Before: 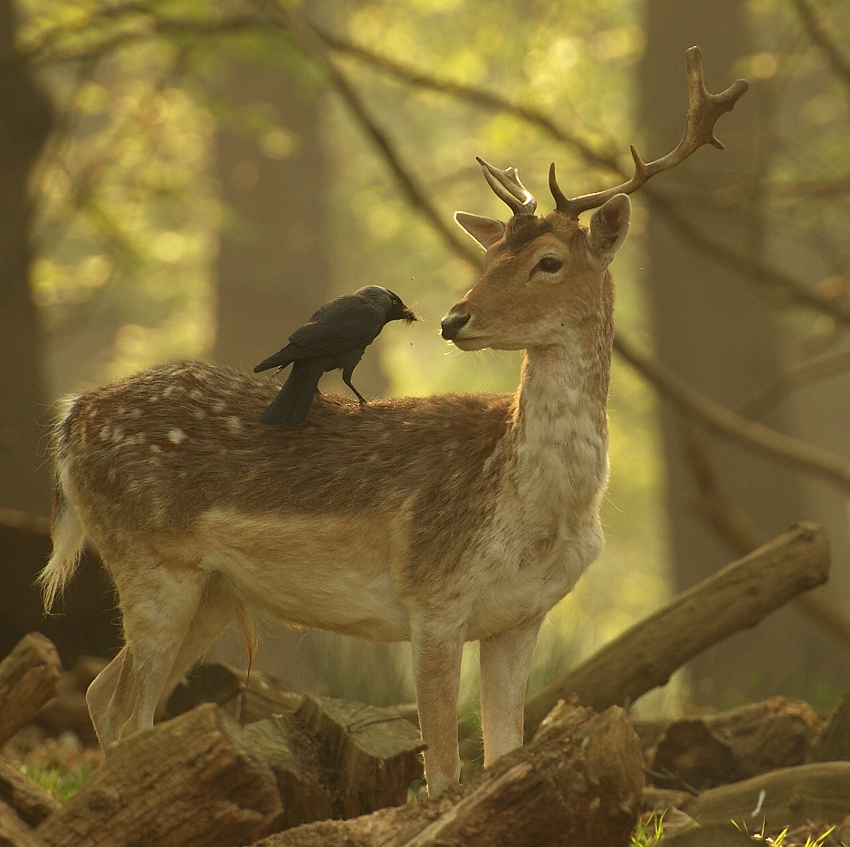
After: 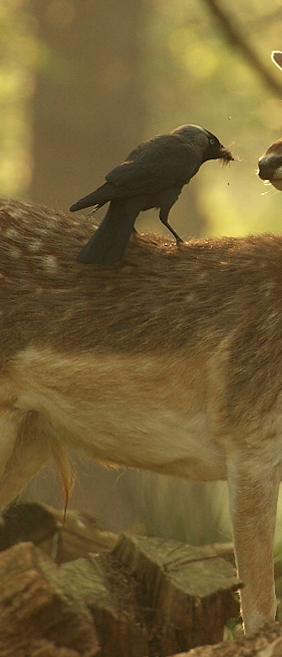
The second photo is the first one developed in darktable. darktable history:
crop and rotate: left 21.77%, top 18.528%, right 44.676%, bottom 2.997%
rotate and perspective: rotation 0.174°, lens shift (vertical) 0.013, lens shift (horizontal) 0.019, shear 0.001, automatic cropping original format, crop left 0.007, crop right 0.991, crop top 0.016, crop bottom 0.997
white balance: red 1.009, blue 1.027
